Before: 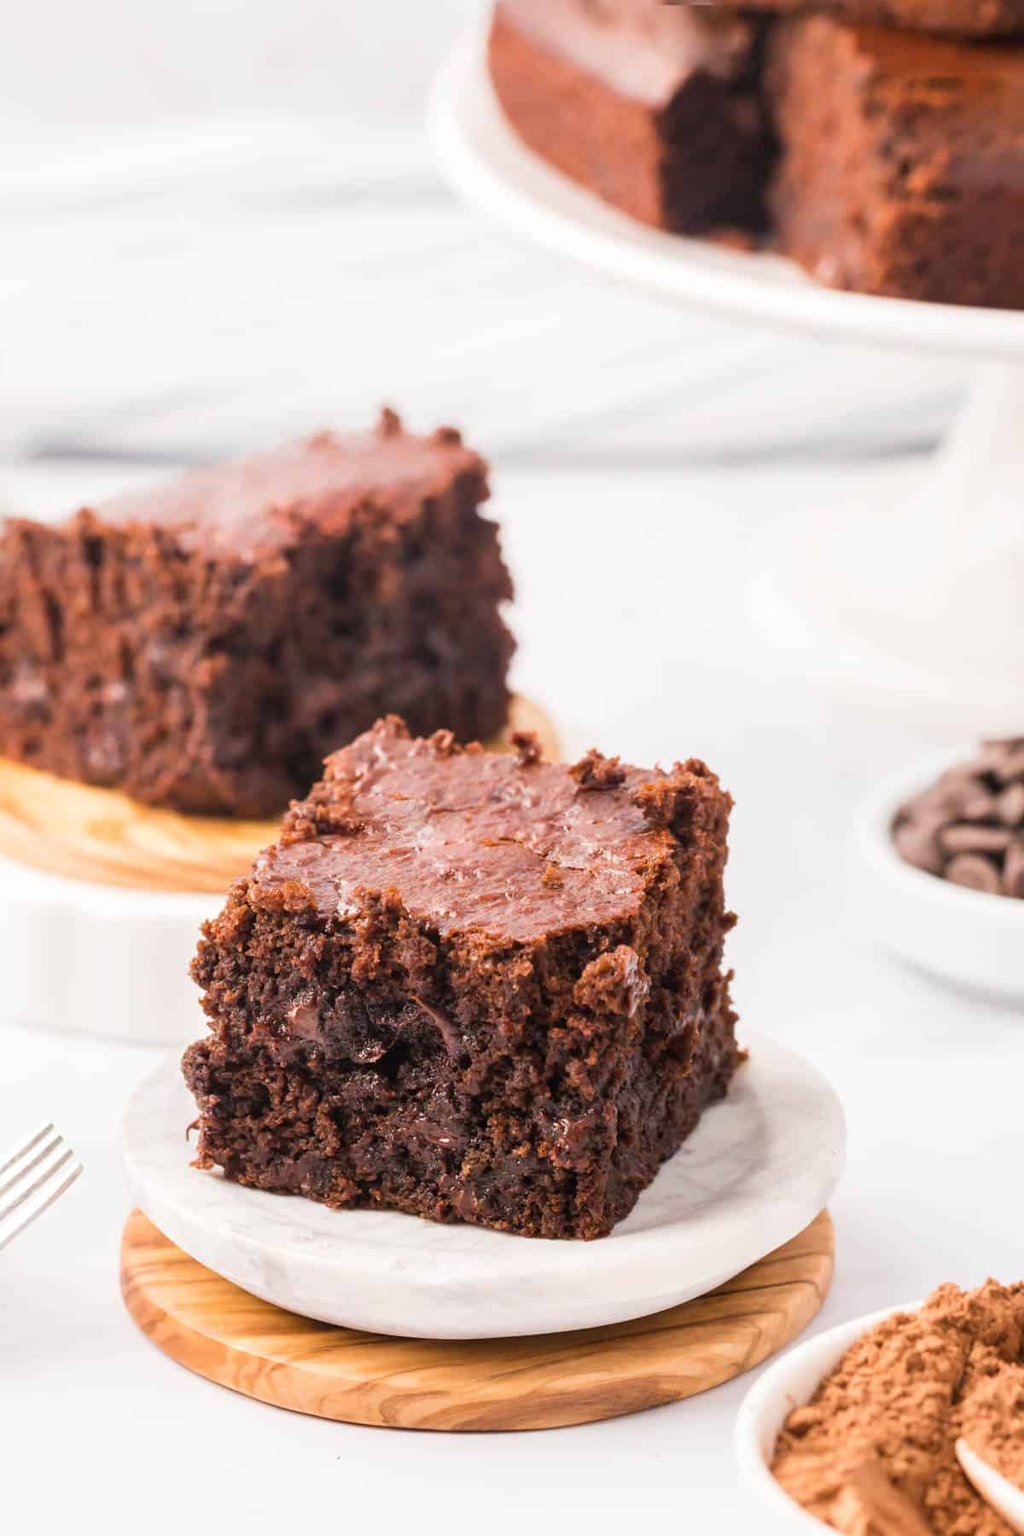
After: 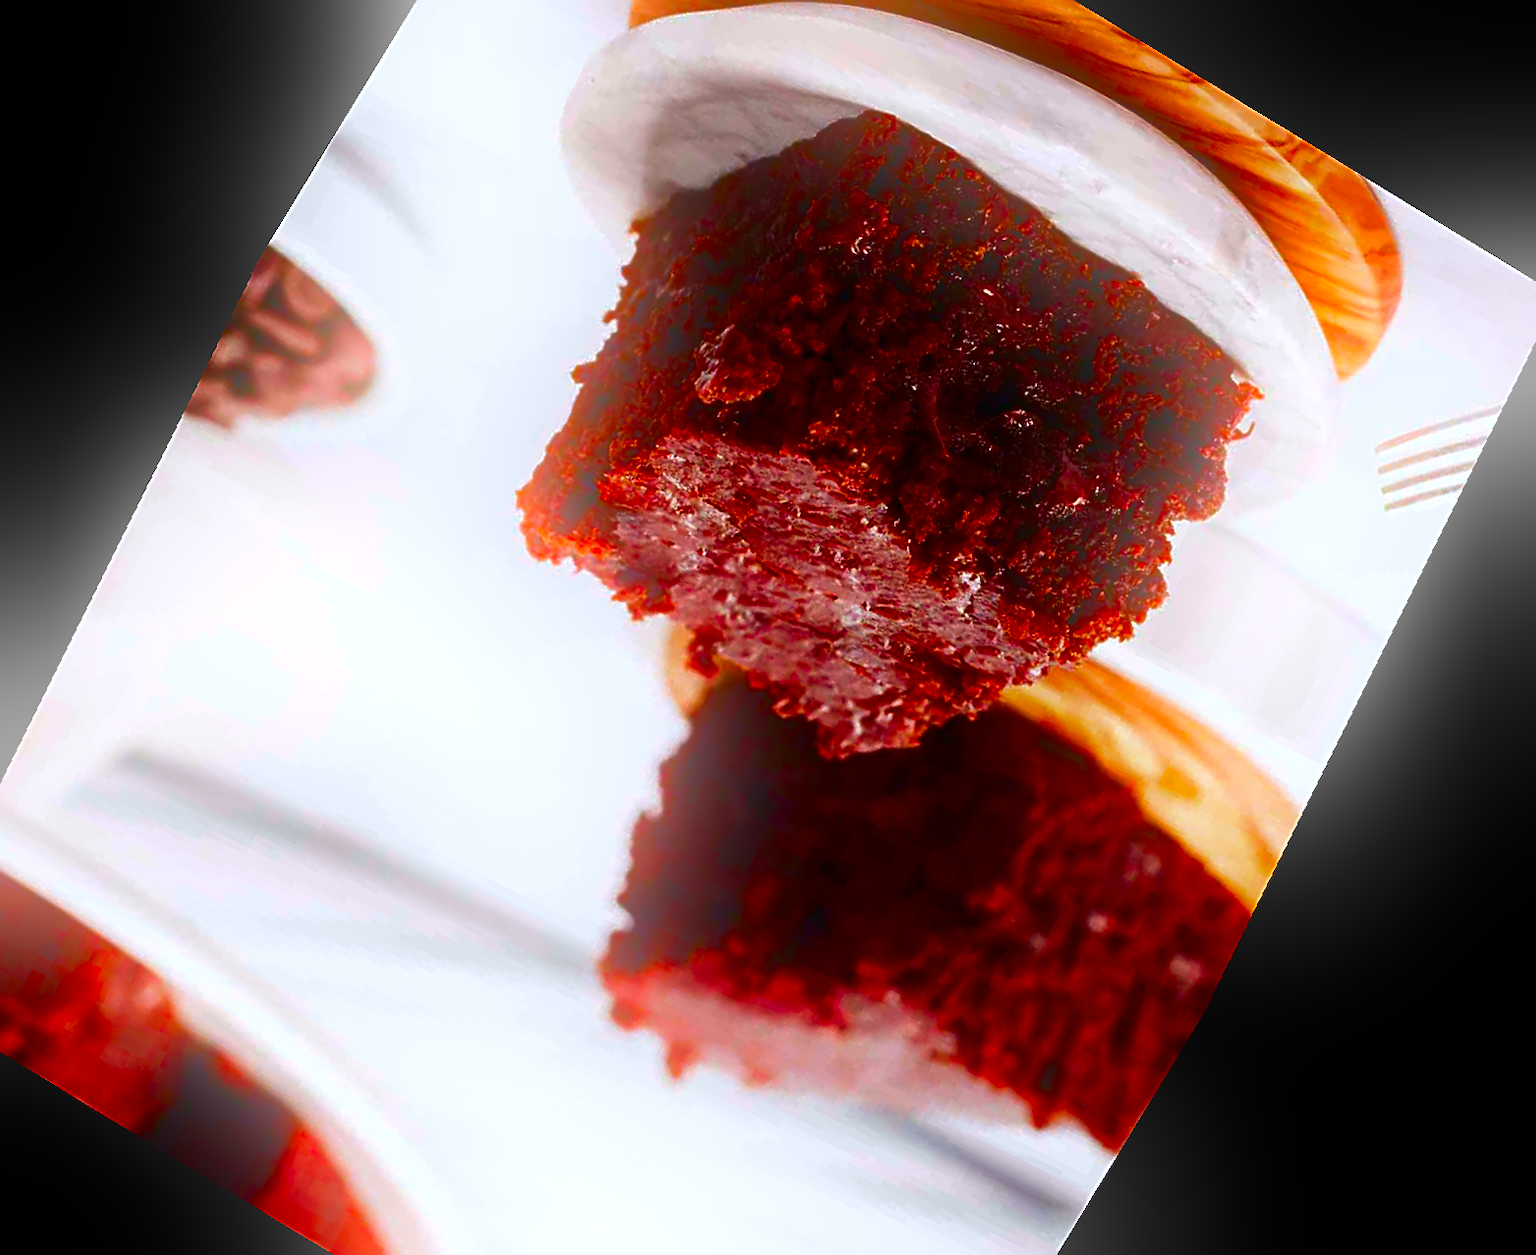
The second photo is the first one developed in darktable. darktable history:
rotate and perspective: rotation -5°, crop left 0.05, crop right 0.952, crop top 0.11, crop bottom 0.89
color balance: mode lift, gamma, gain (sRGB)
contrast brightness saturation: brightness -1, saturation 1
sharpen: on, module defaults
shadows and highlights: radius 108.52, shadows 23.73, highlights -59.32, low approximation 0.01, soften with gaussian
bloom: on, module defaults
crop and rotate: angle 148.68°, left 9.111%, top 15.603%, right 4.588%, bottom 17.041%
color correction: highlights a* -0.772, highlights b* -8.92
